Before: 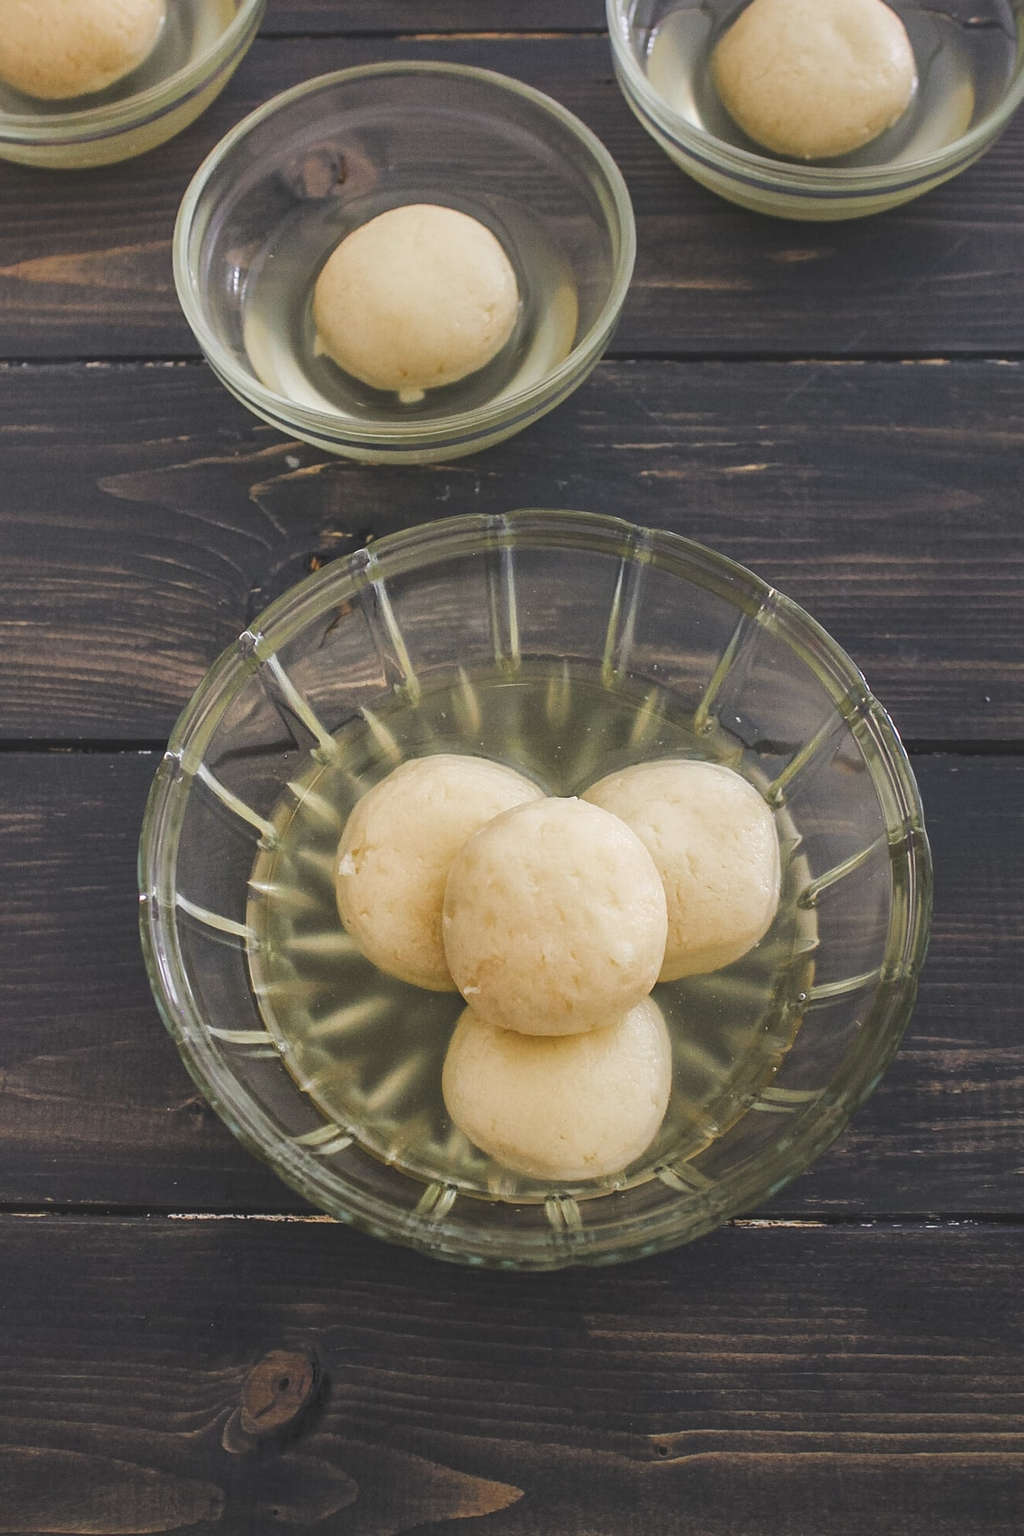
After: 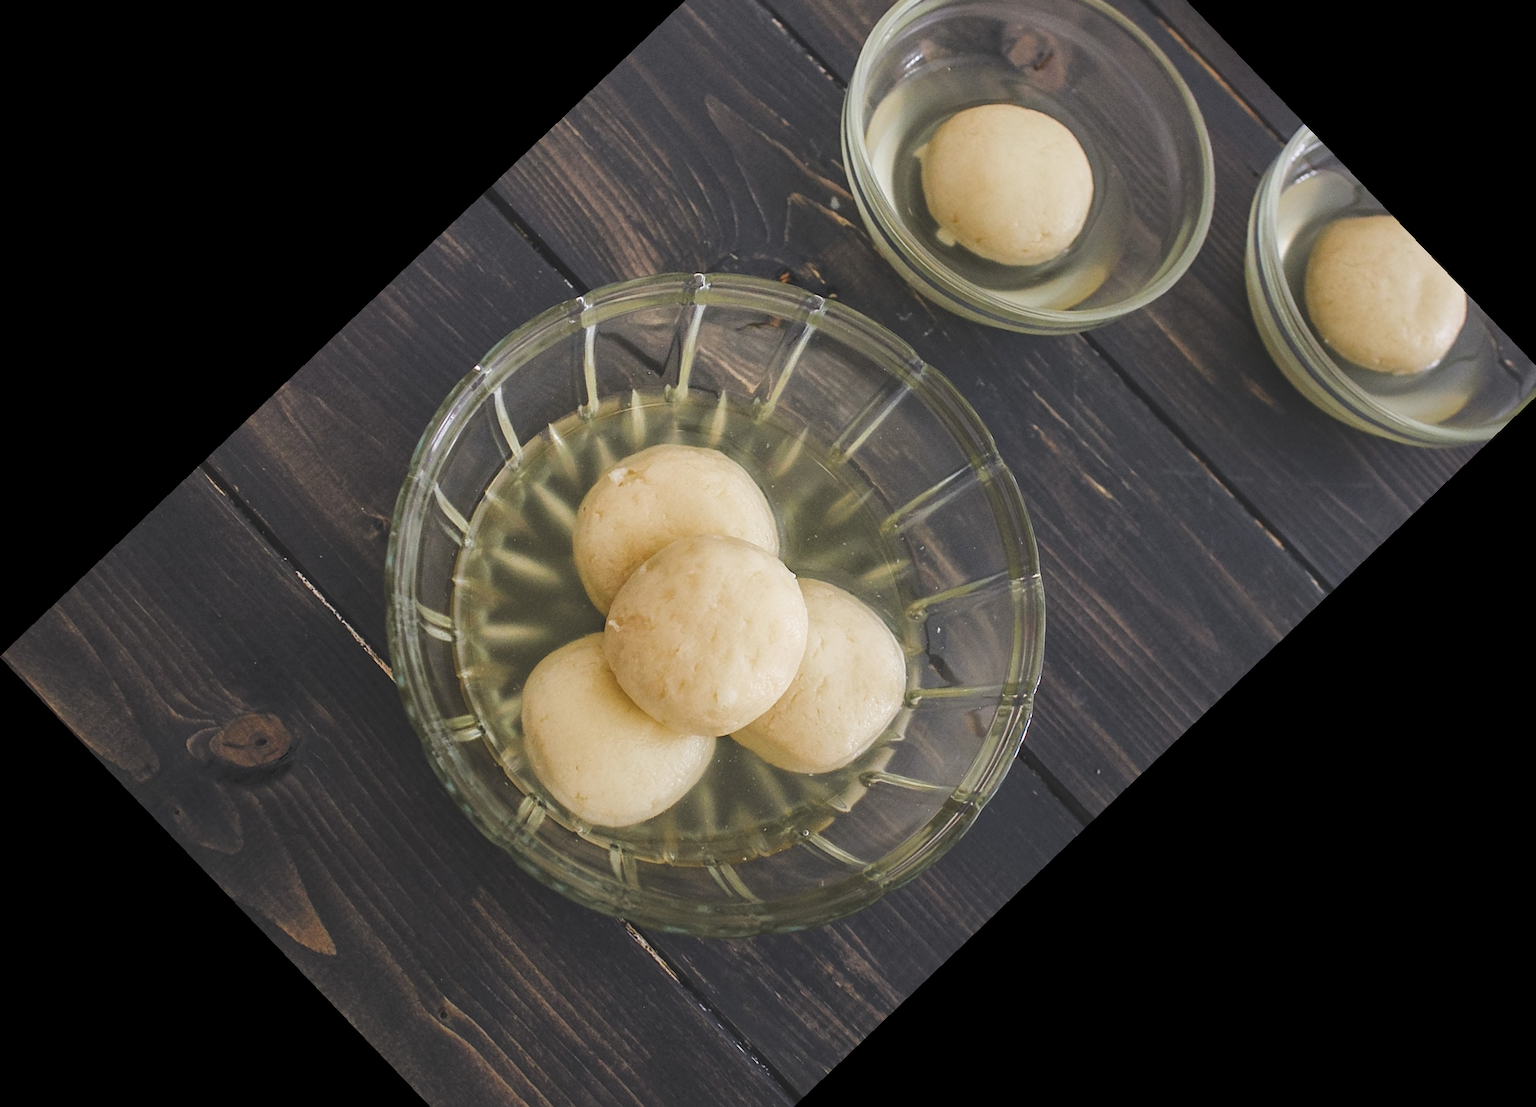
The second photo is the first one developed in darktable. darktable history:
crop and rotate: angle -46.26°, top 16.234%, right 0.912%, bottom 11.704%
bloom: size 3%, threshold 100%, strength 0%
